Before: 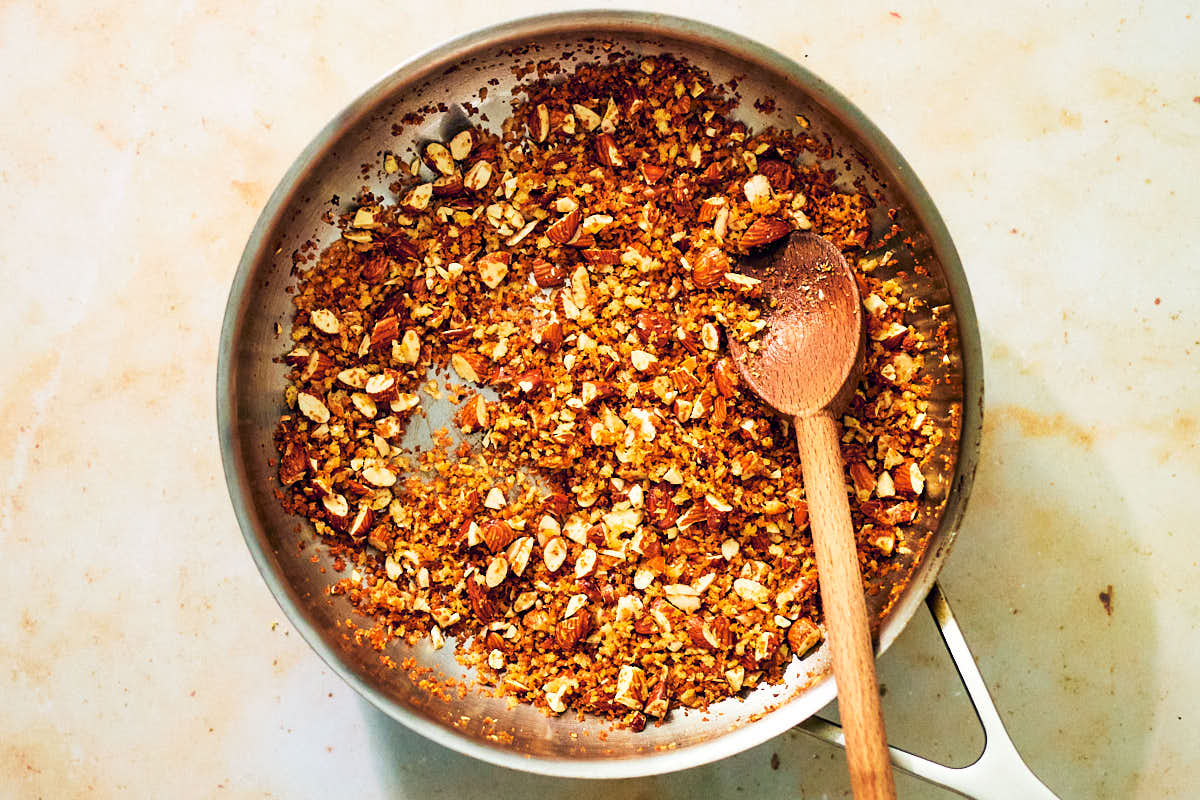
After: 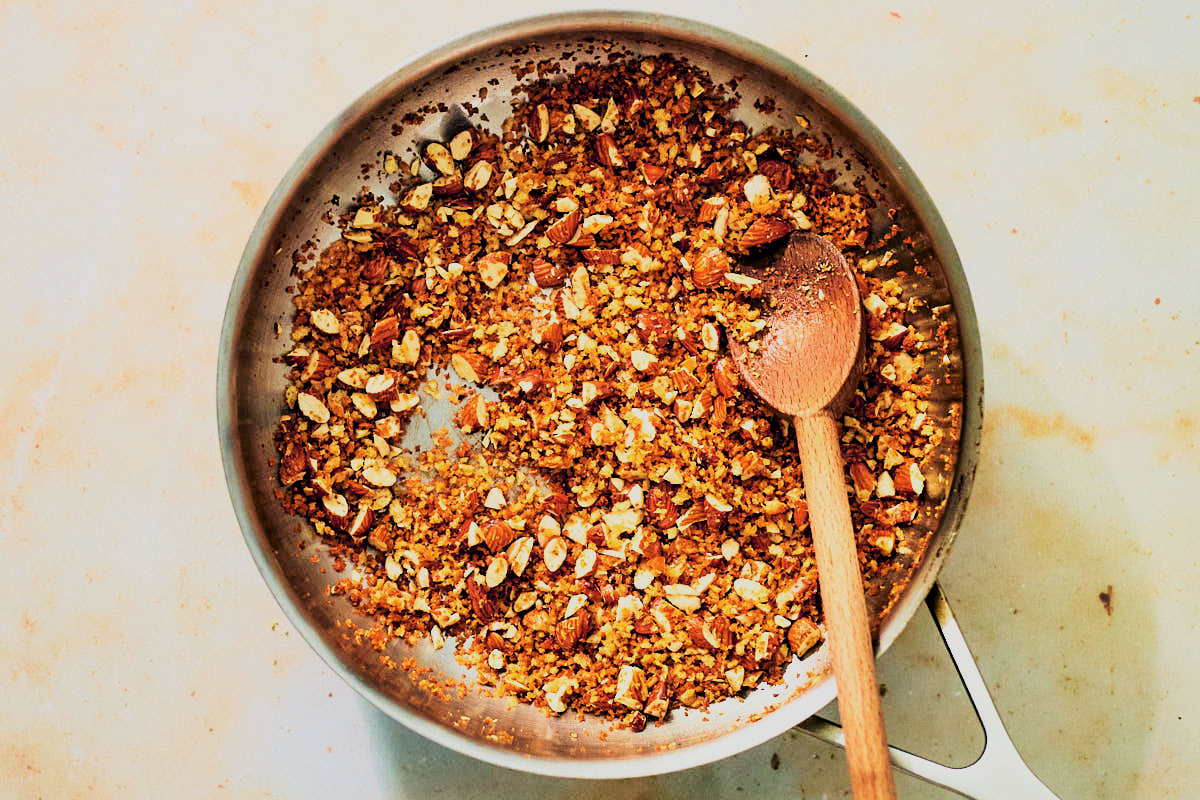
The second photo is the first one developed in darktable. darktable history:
contrast brightness saturation: contrast 0.15, brightness 0.05
filmic rgb: black relative exposure -7.65 EV, white relative exposure 4.56 EV, hardness 3.61, color science v6 (2022)
